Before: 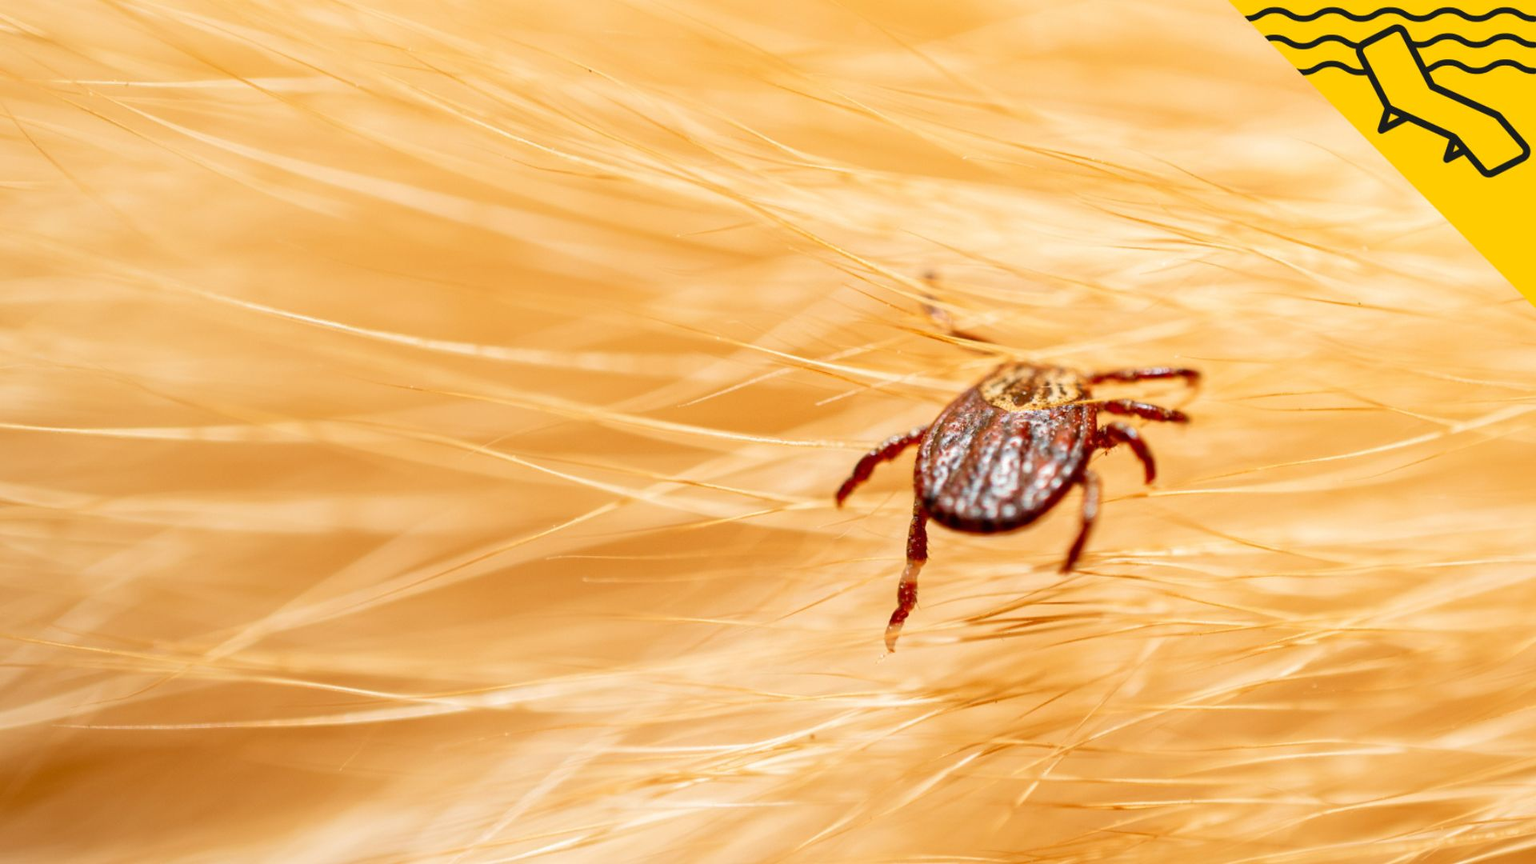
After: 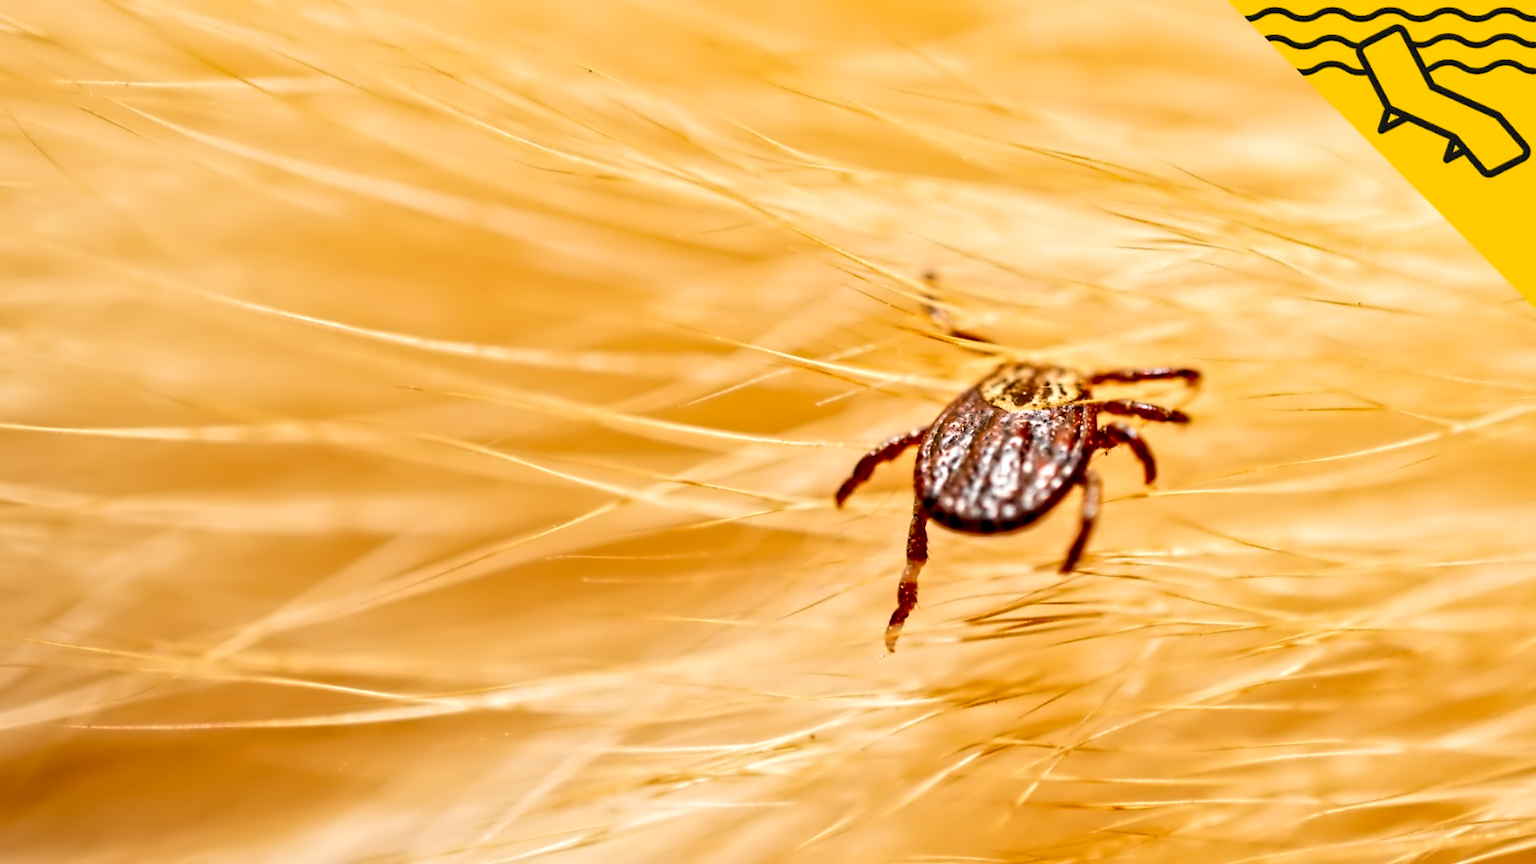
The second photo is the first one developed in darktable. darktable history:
color balance: output saturation 110%
contrast equalizer: octaves 7, y [[0.5, 0.542, 0.583, 0.625, 0.667, 0.708], [0.5 ×6], [0.5 ×6], [0, 0.033, 0.067, 0.1, 0.133, 0.167], [0, 0.05, 0.1, 0.15, 0.2, 0.25]]
